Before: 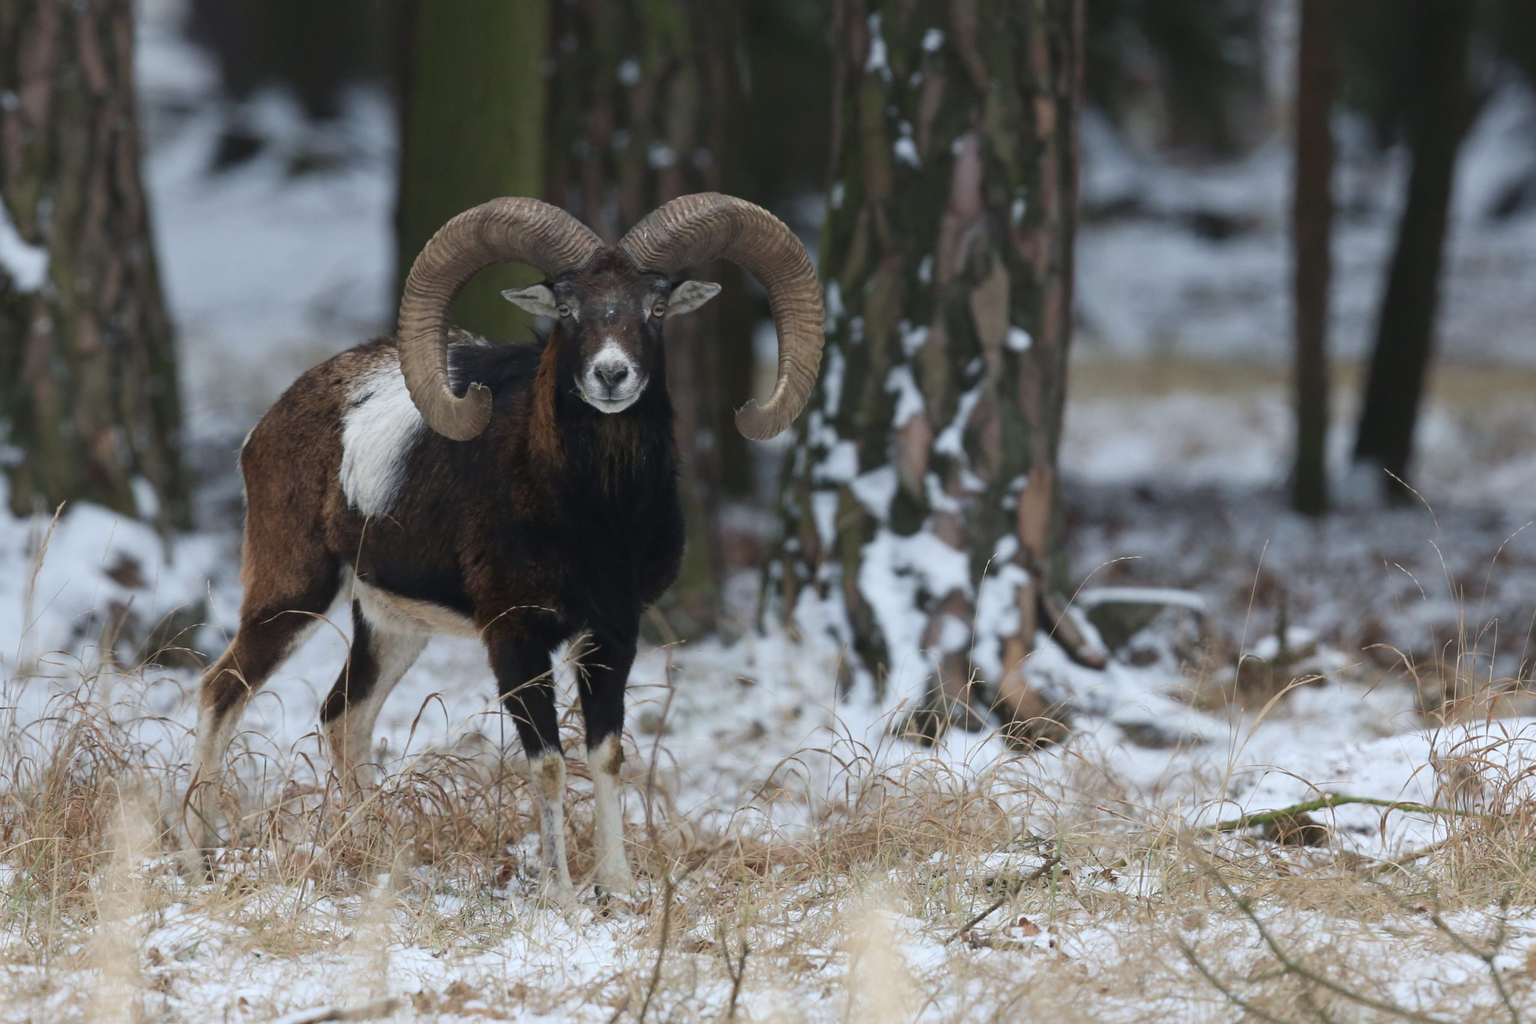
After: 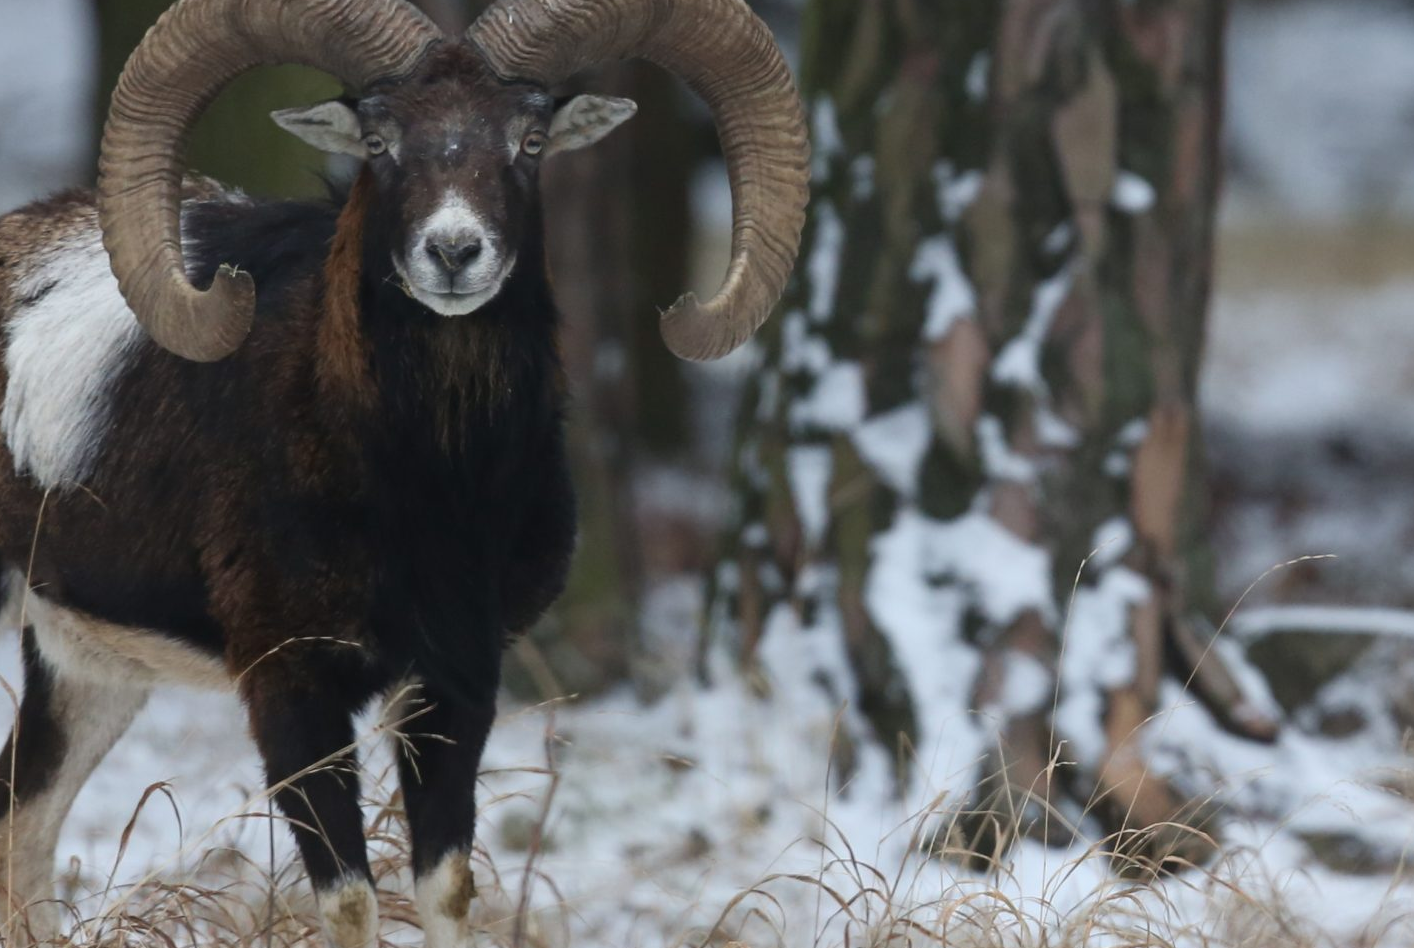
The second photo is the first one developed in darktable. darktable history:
crop and rotate: left 22.071%, top 21.852%, right 22.675%, bottom 22.559%
